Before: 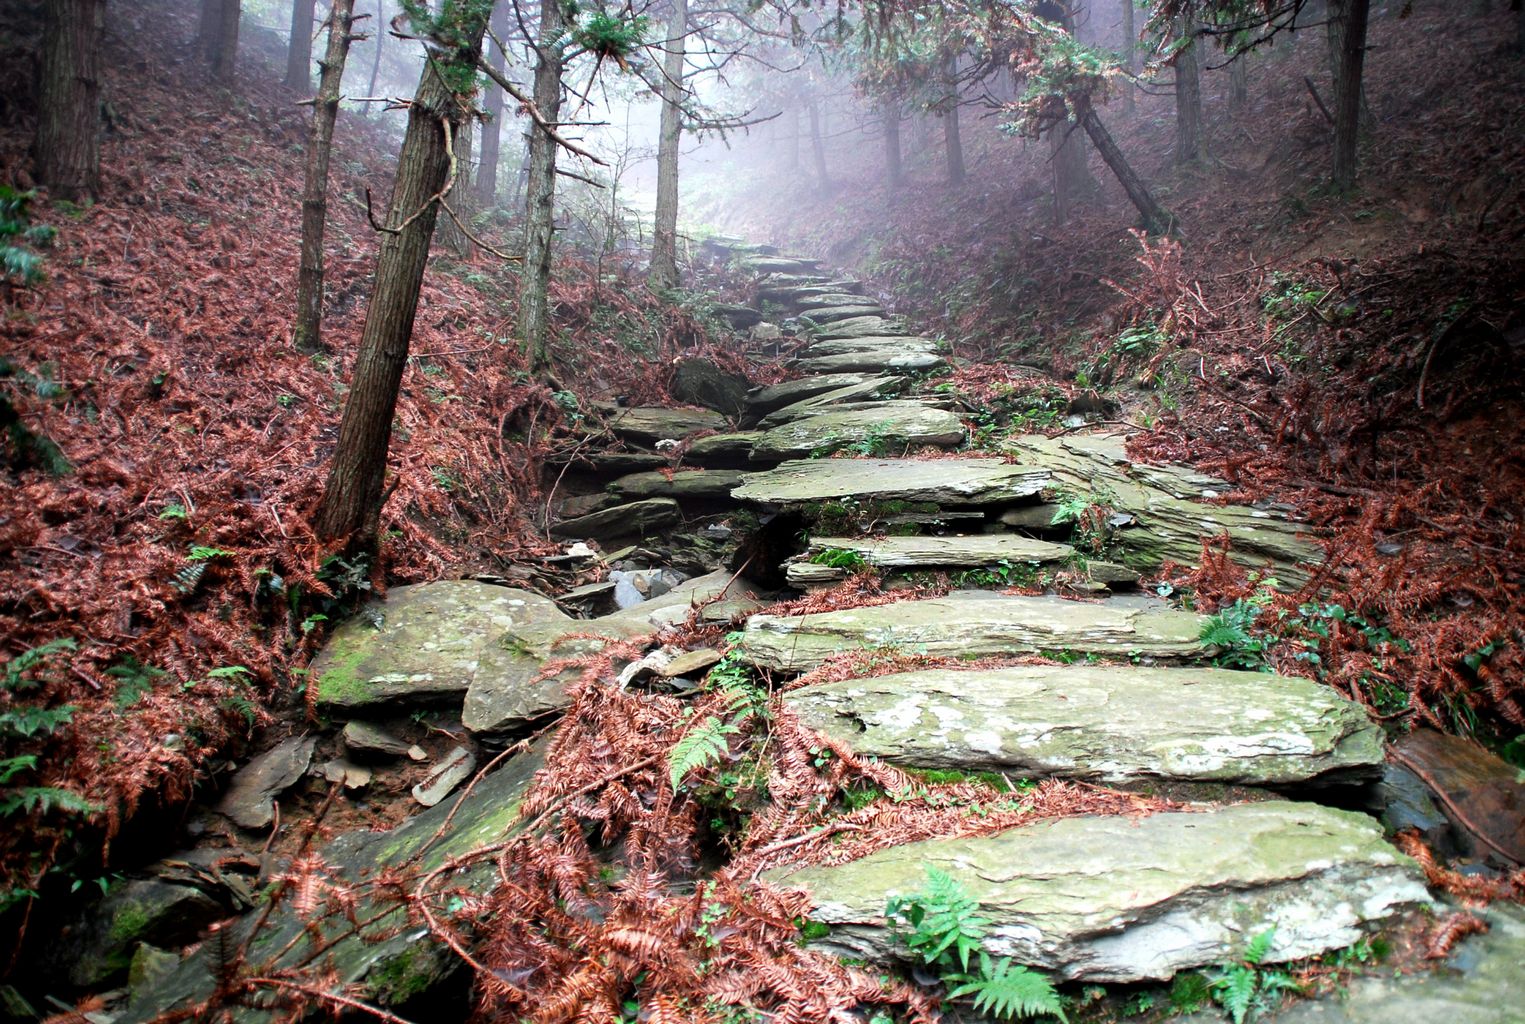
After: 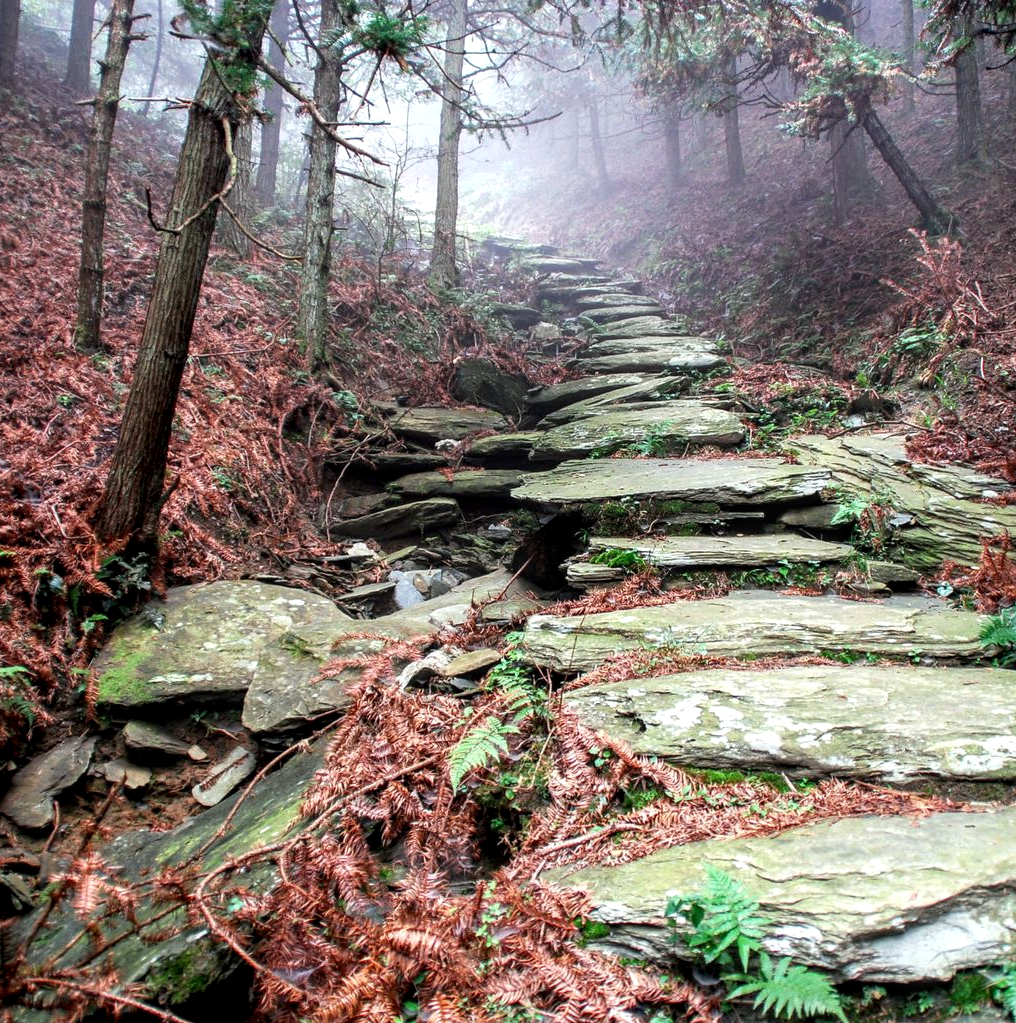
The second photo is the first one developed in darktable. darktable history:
crop and rotate: left 14.436%, right 18.898%
local contrast: detail 130%
